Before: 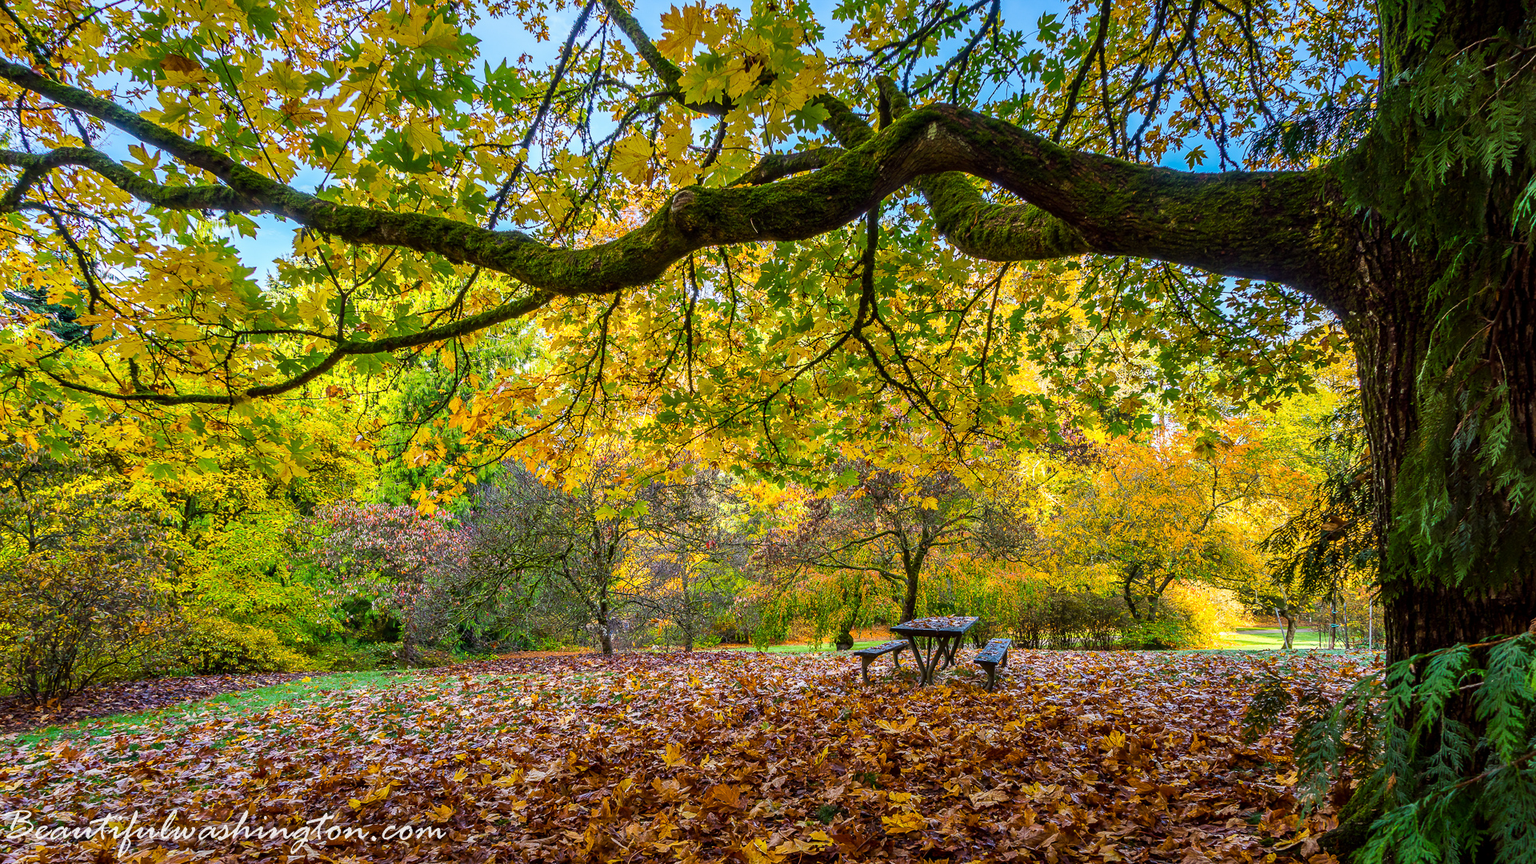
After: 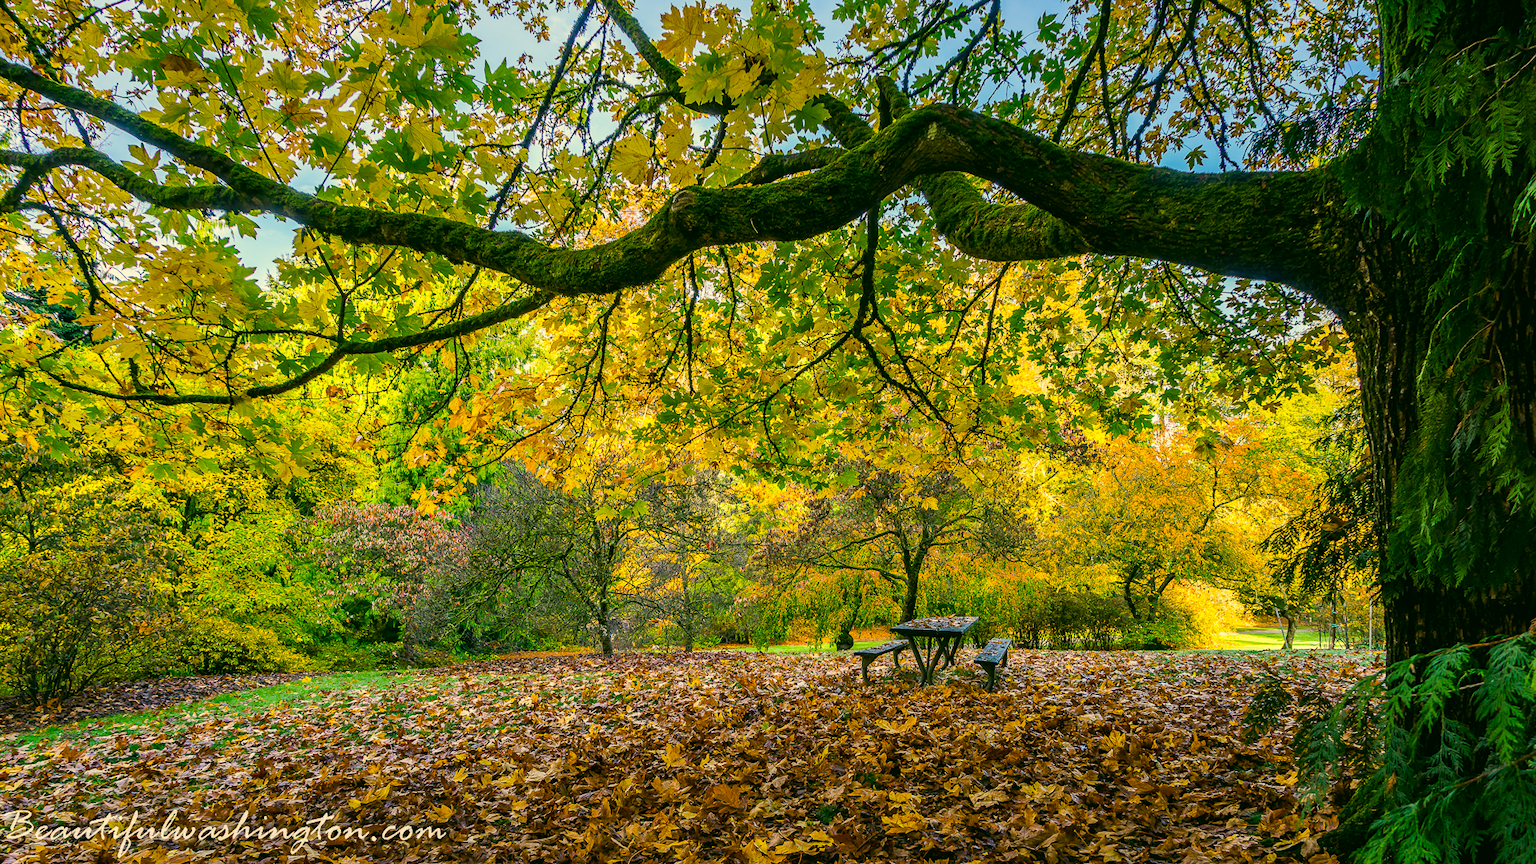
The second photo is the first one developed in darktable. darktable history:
color correction: highlights a* 4.8, highlights b* 23.68, shadows a* -15.63, shadows b* 3.8
